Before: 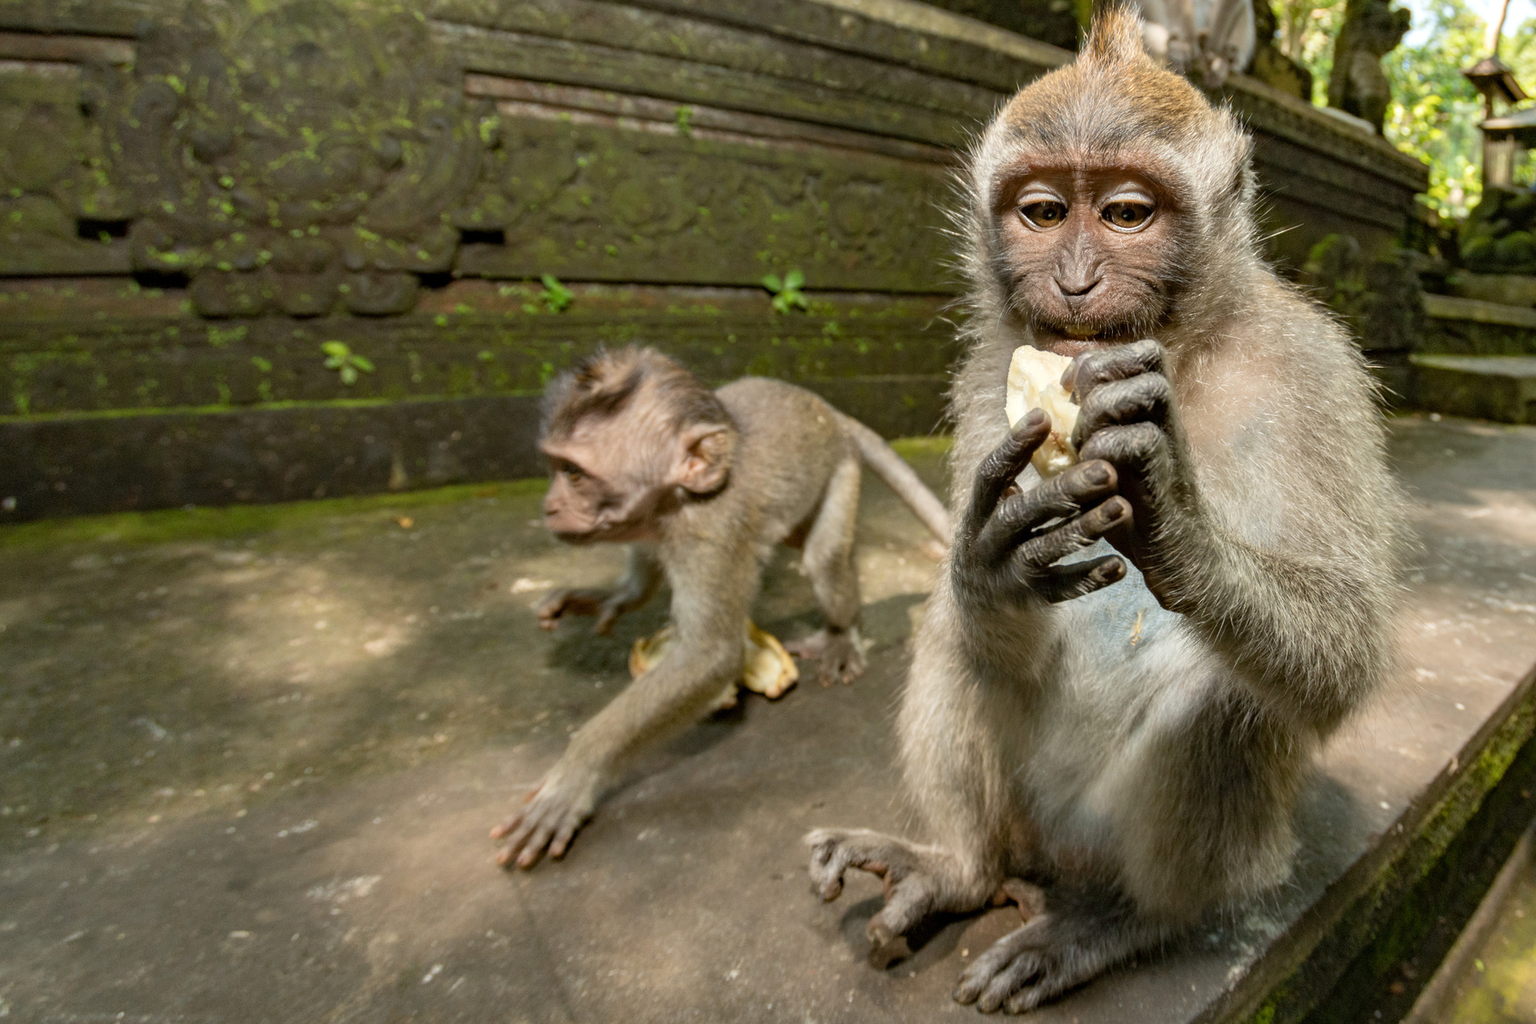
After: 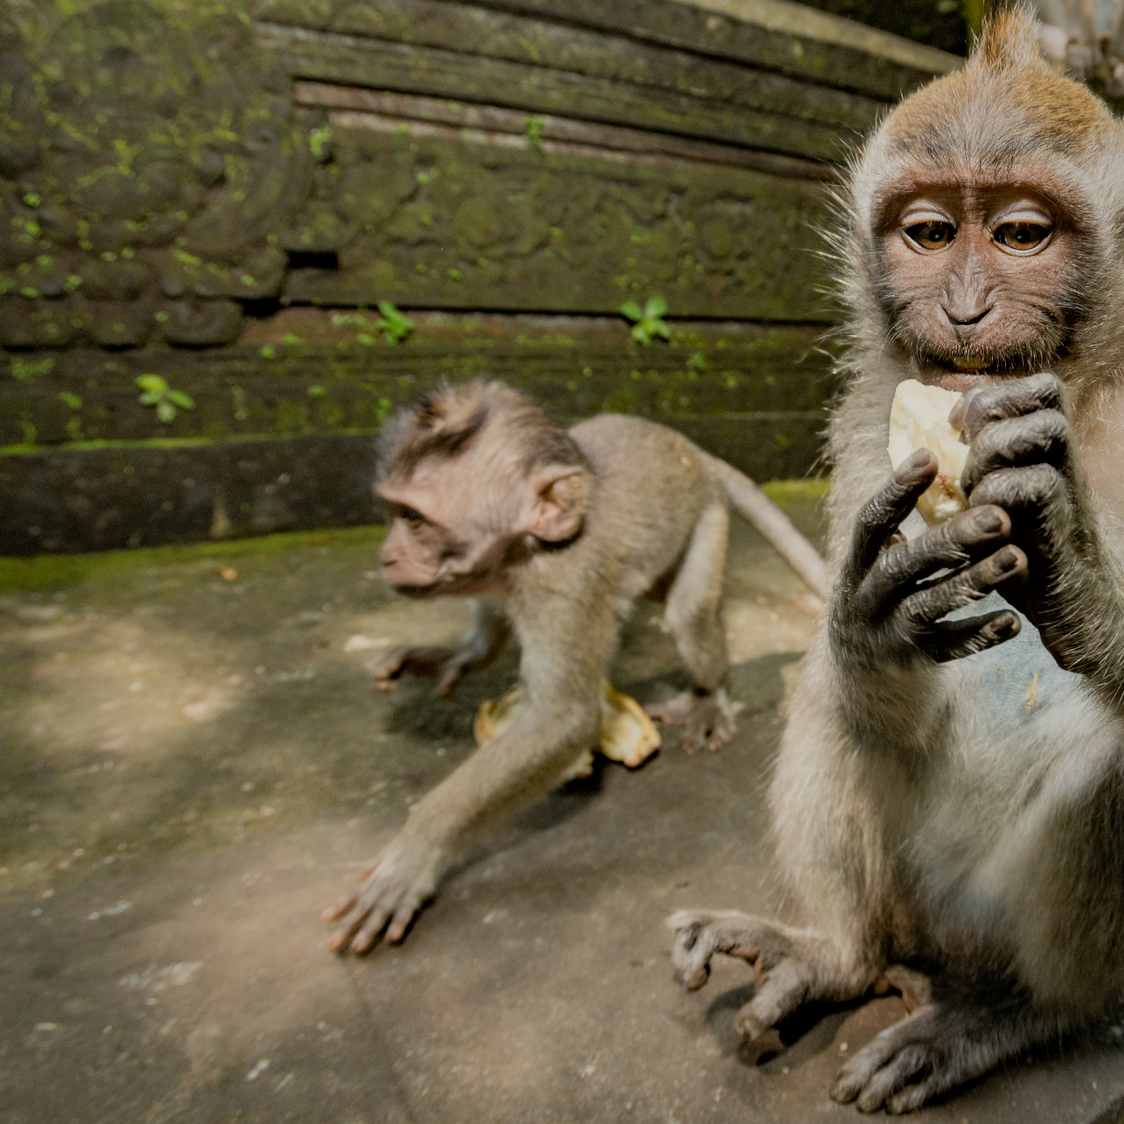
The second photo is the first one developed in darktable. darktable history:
crop and rotate: left 12.887%, right 20.479%
vignetting: fall-off start 73.53%, brightness -0.245, saturation 0.132
tone equalizer: edges refinement/feathering 500, mask exposure compensation -1.57 EV, preserve details no
filmic rgb: black relative exposure -7.65 EV, white relative exposure 4.56 EV, hardness 3.61, iterations of high-quality reconstruction 0
